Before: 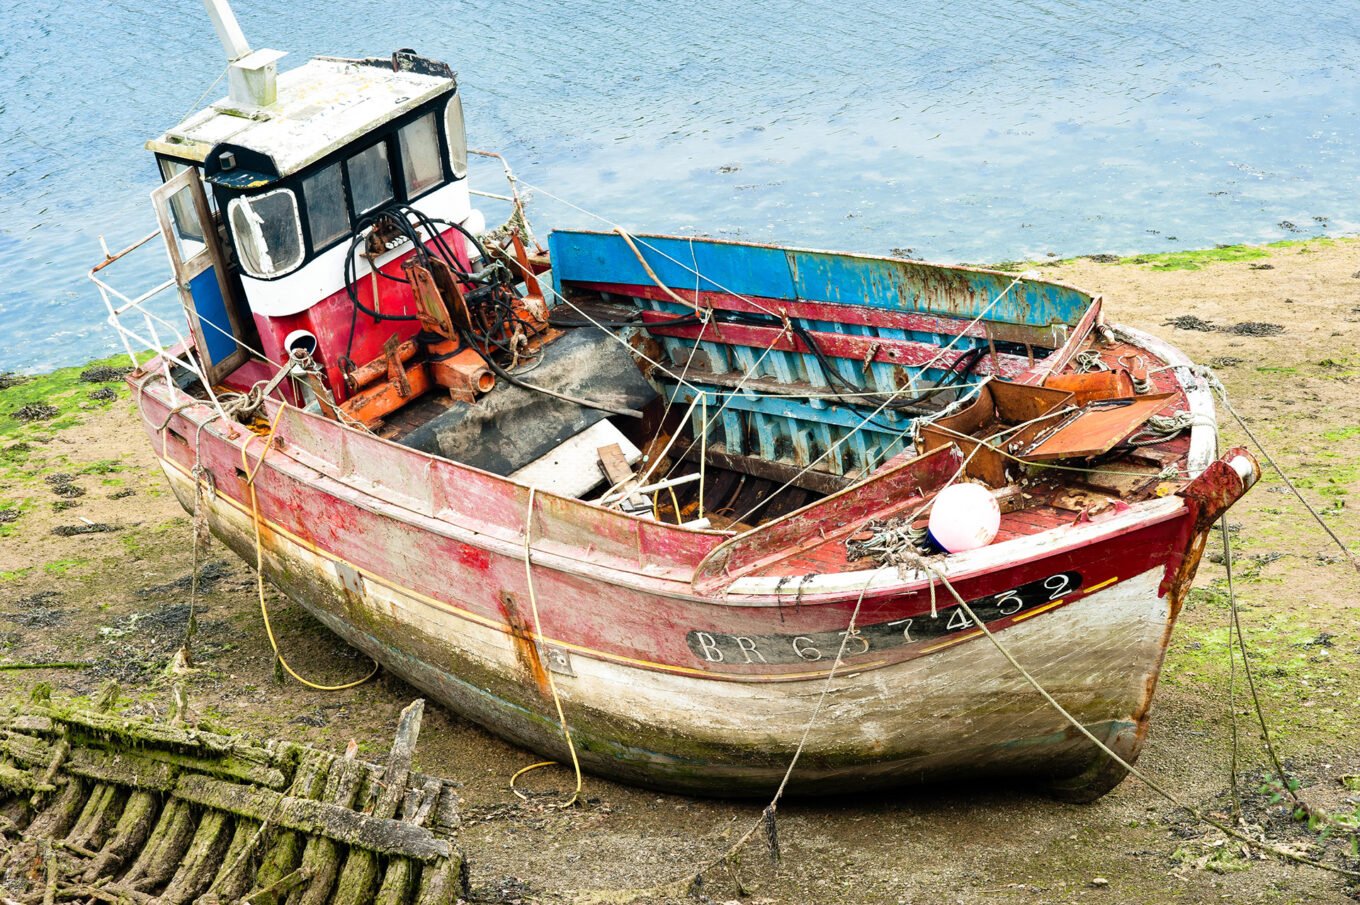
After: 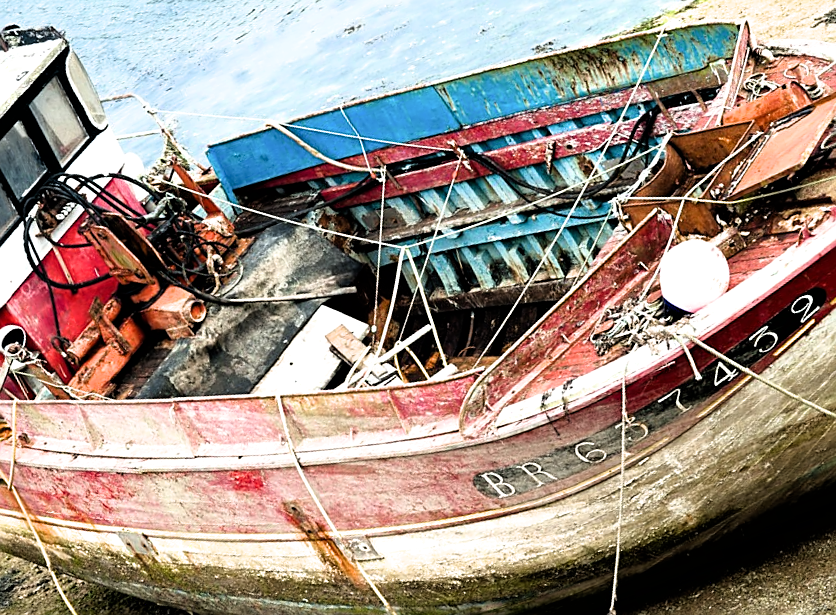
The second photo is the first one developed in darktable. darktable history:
sharpen: on, module defaults
crop and rotate: angle 20.04°, left 6.892%, right 3.632%, bottom 1.089%
filmic rgb: black relative exposure -8.26 EV, white relative exposure 2.2 EV, target white luminance 99.918%, hardness 7.13, latitude 74.56%, contrast 1.32, highlights saturation mix -1.87%, shadows ↔ highlights balance 30.27%
